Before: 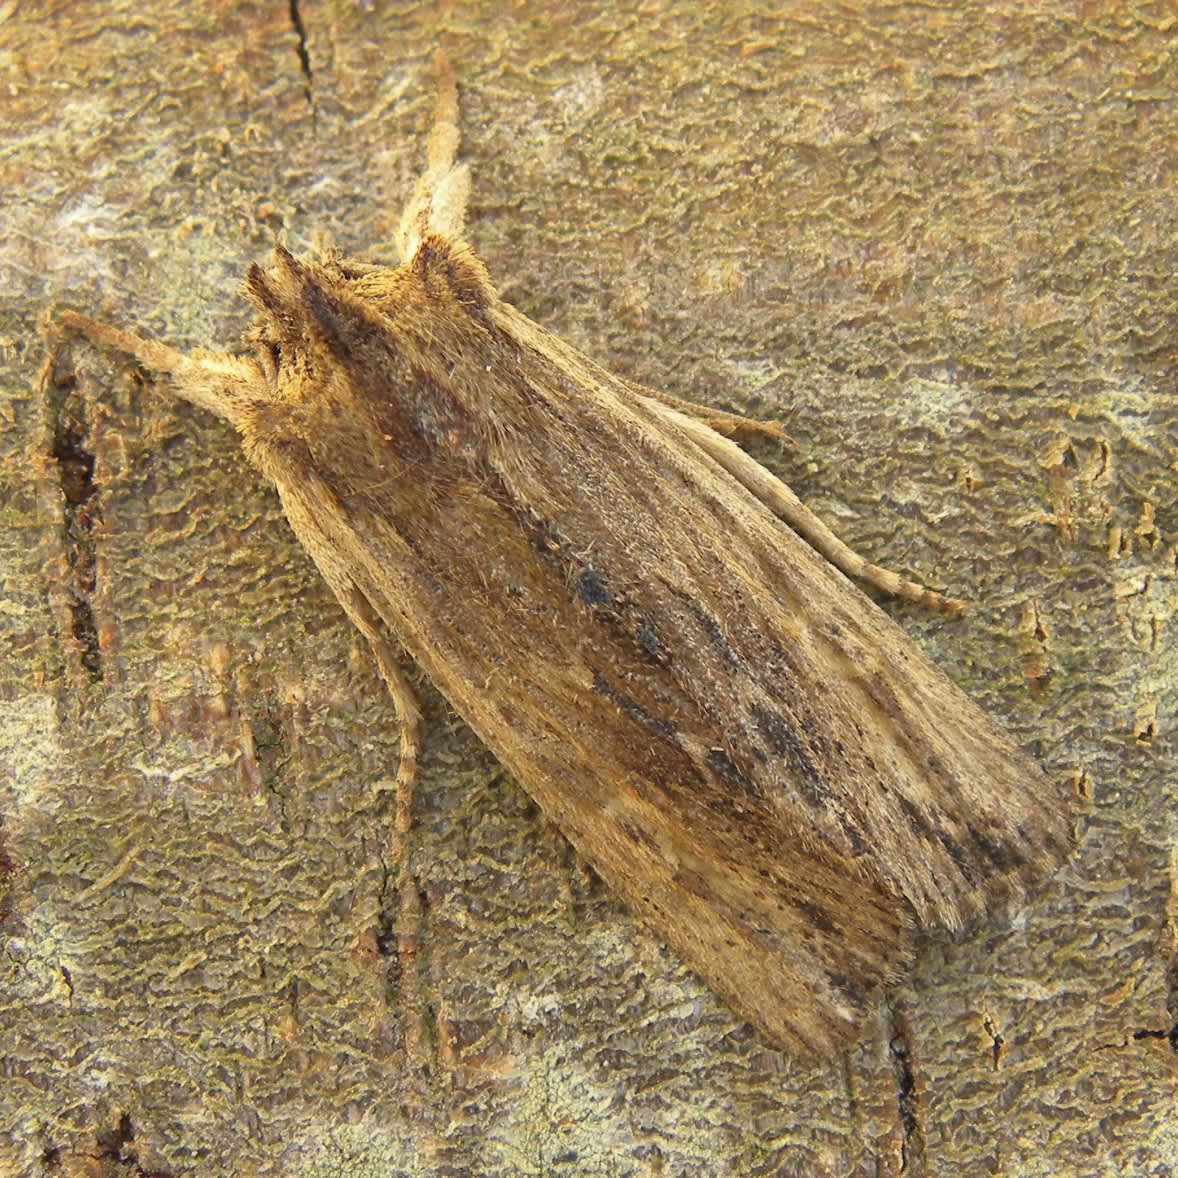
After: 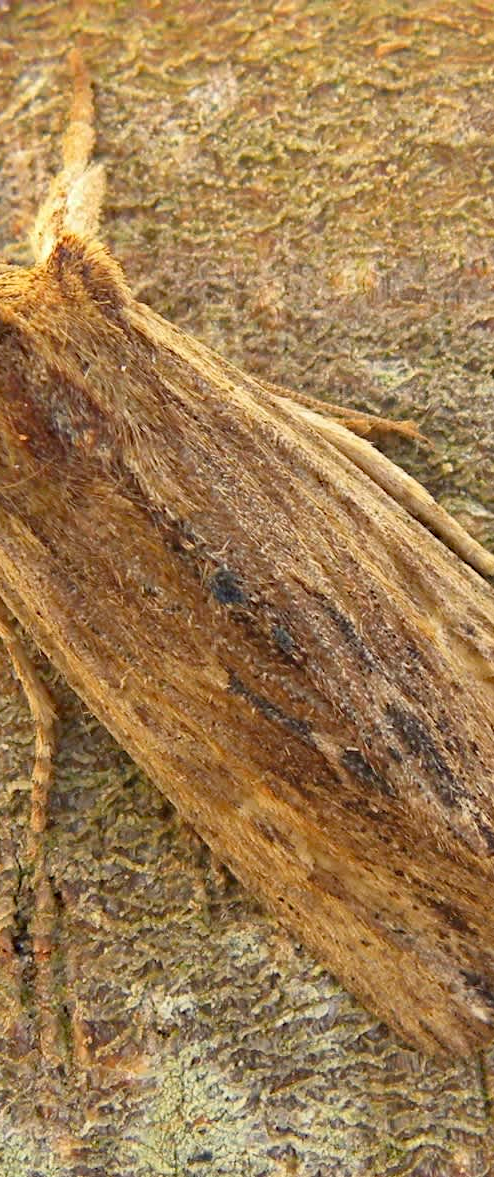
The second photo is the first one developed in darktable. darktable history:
crop: left 30.988%, right 27.059%
haze removal: strength 0.298, distance 0.246, adaptive false
